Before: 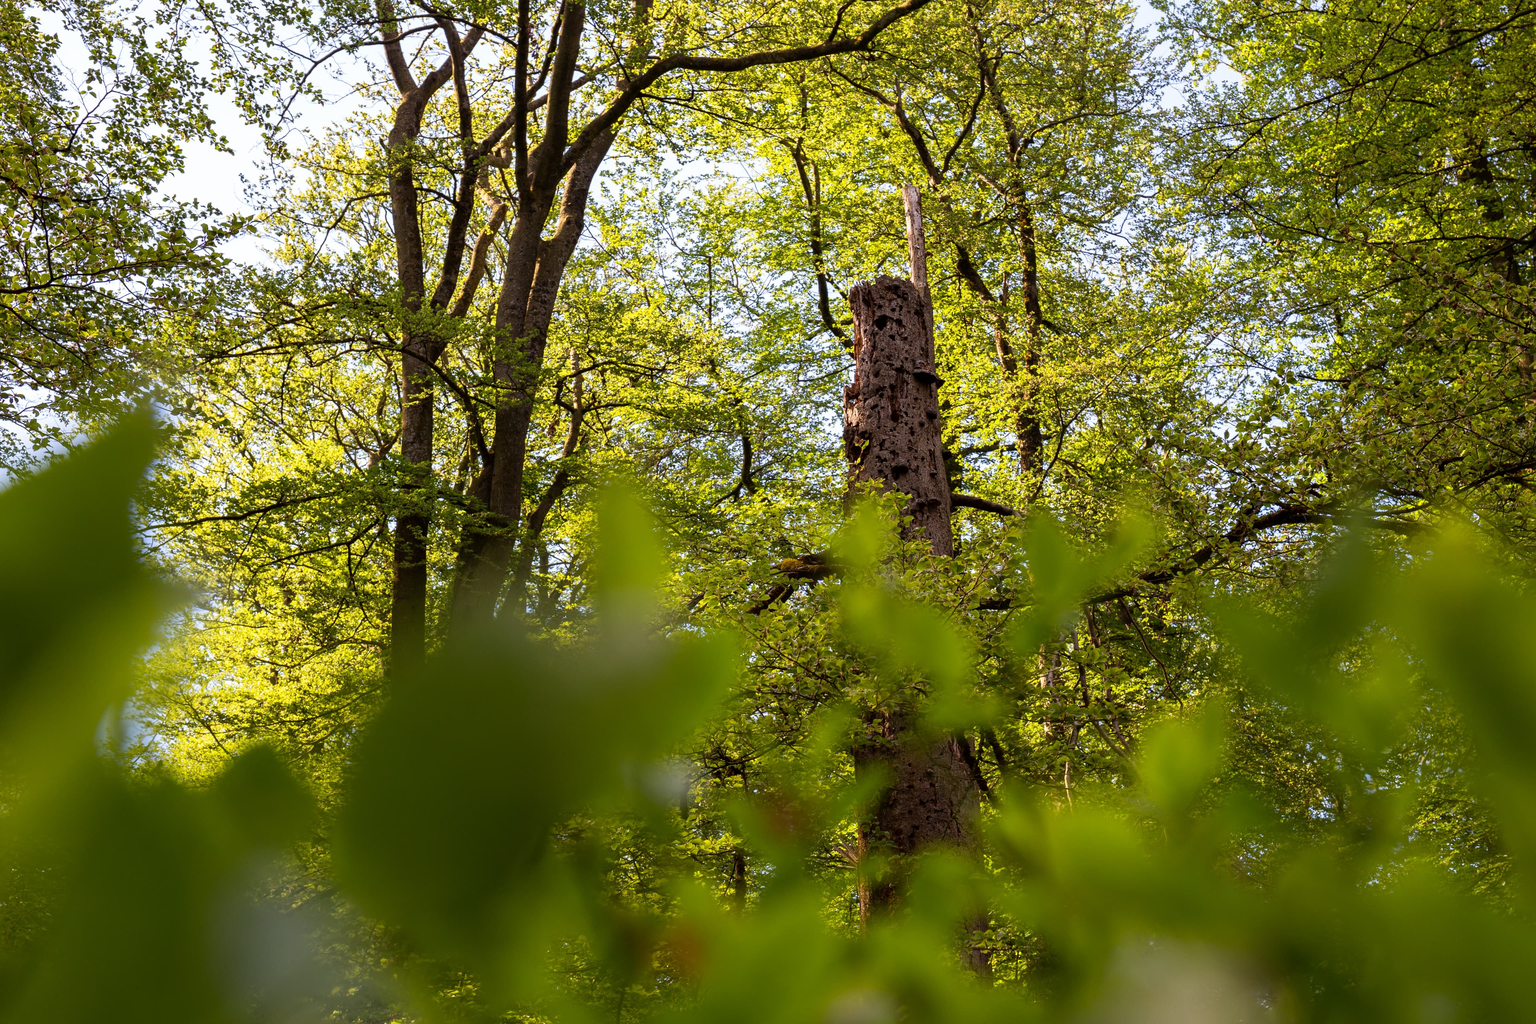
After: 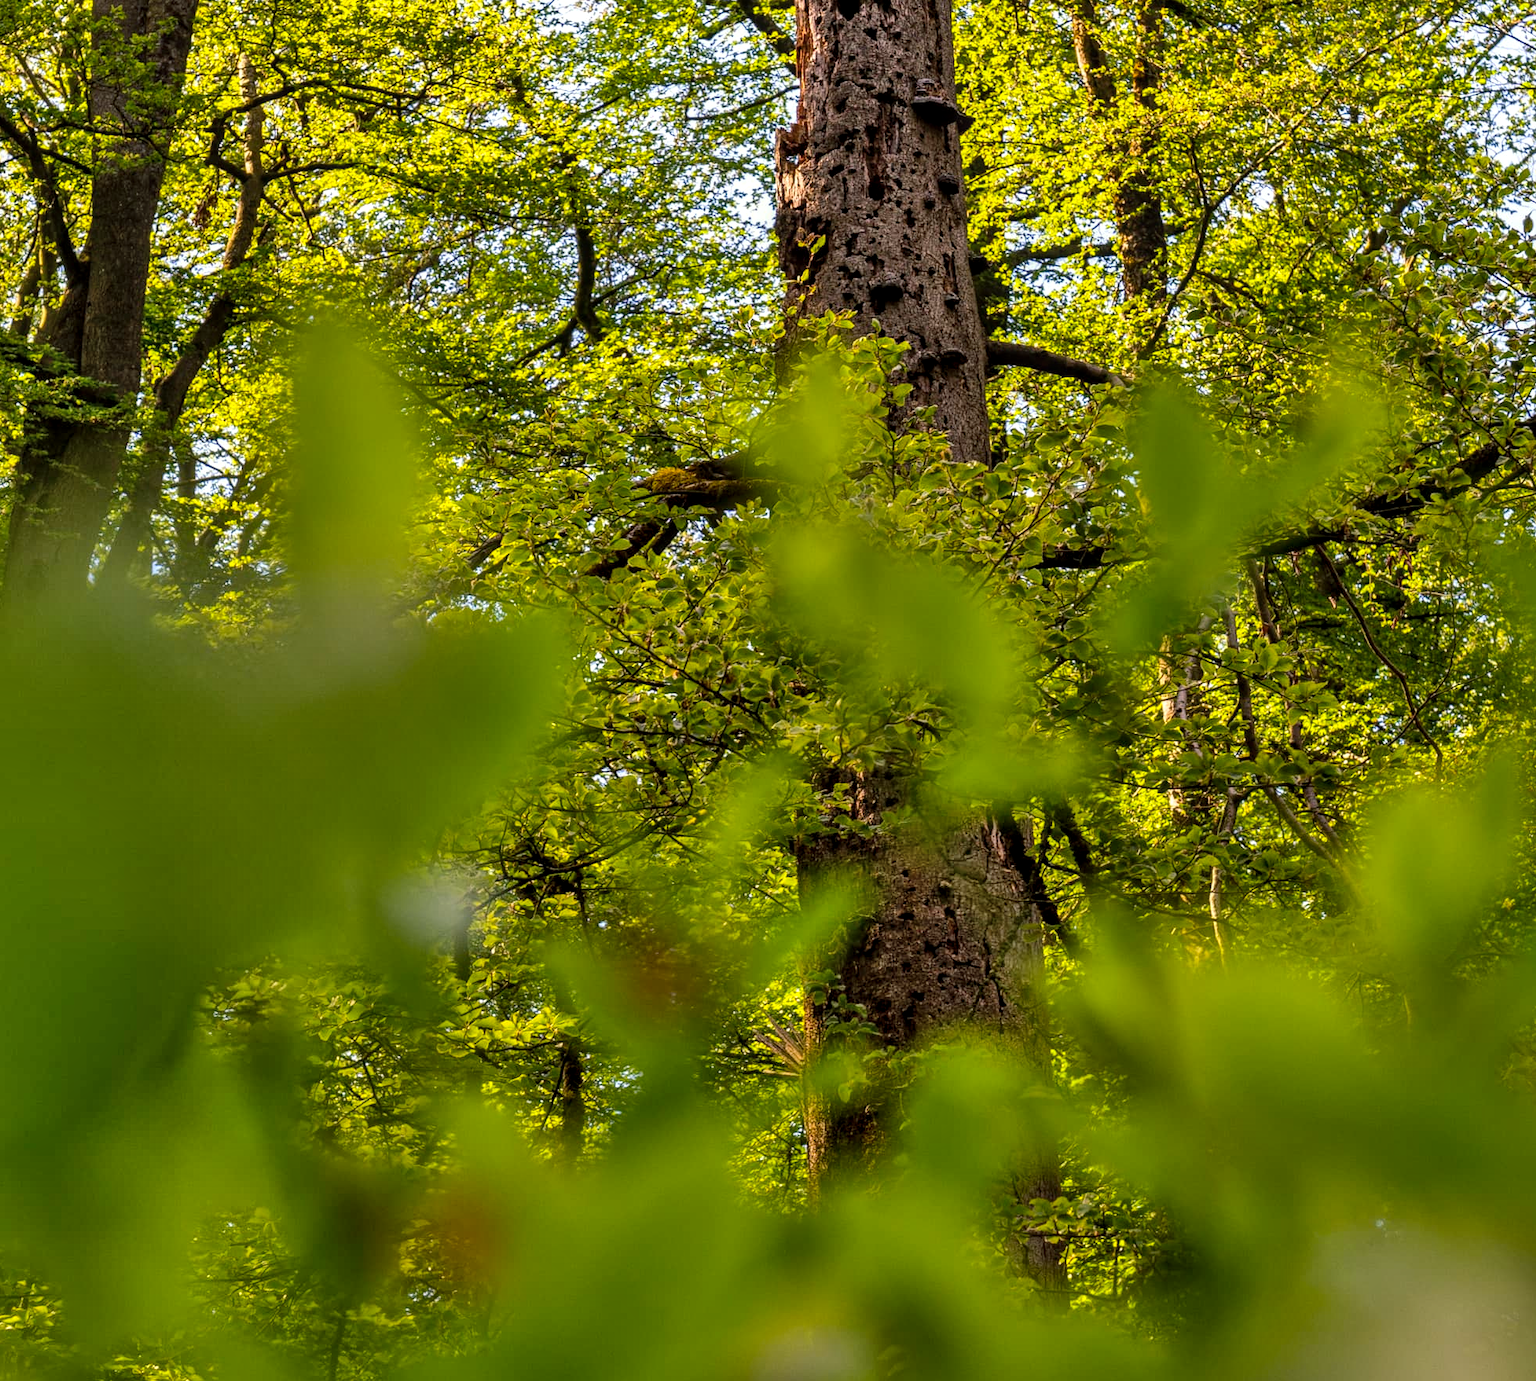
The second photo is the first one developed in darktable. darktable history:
color balance rgb: shadows lift › luminance -7.577%, shadows lift › chroma 2.357%, shadows lift › hue 164.34°, highlights gain › luminance 6.442%, highlights gain › chroma 1.239%, highlights gain › hue 90.79°, perceptual saturation grading › global saturation 19.996%
shadows and highlights: shadows 76.57, highlights -23.45, soften with gaussian
local contrast: on, module defaults
crop and rotate: left 29.223%, top 31.321%, right 19.849%
